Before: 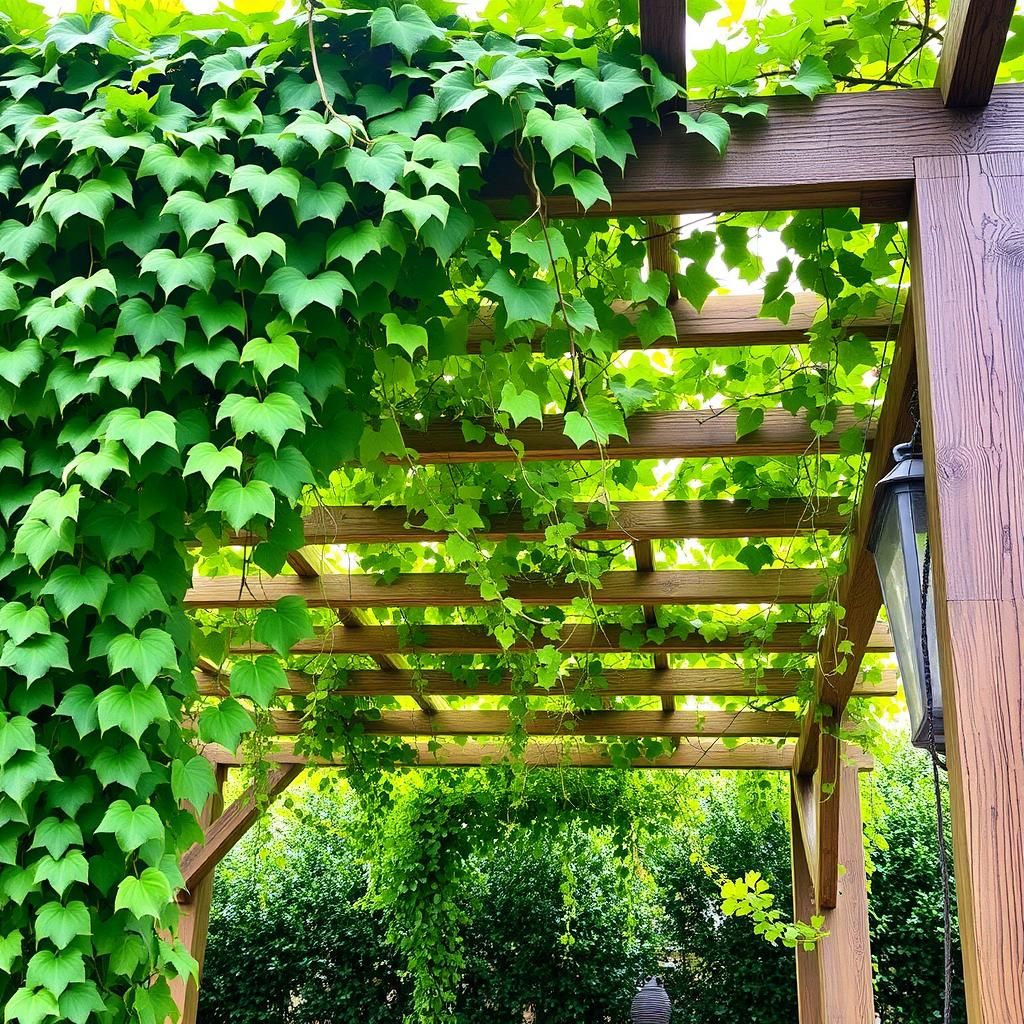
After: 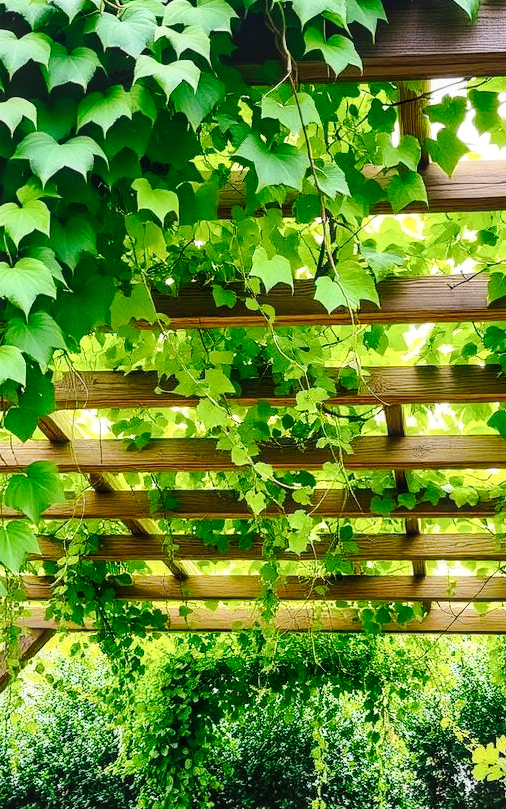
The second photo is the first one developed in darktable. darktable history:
local contrast: on, module defaults
crop and rotate: angle 0.025°, left 24.381%, top 13.252%, right 26.113%, bottom 7.648%
tone curve: curves: ch0 [(0, 0) (0.003, 0.035) (0.011, 0.035) (0.025, 0.035) (0.044, 0.046) (0.069, 0.063) (0.1, 0.084) (0.136, 0.123) (0.177, 0.174) (0.224, 0.232) (0.277, 0.304) (0.335, 0.387) (0.399, 0.476) (0.468, 0.566) (0.543, 0.639) (0.623, 0.714) (0.709, 0.776) (0.801, 0.851) (0.898, 0.921) (1, 1)], preserve colors none
contrast brightness saturation: contrast 0.081, saturation 0.017
